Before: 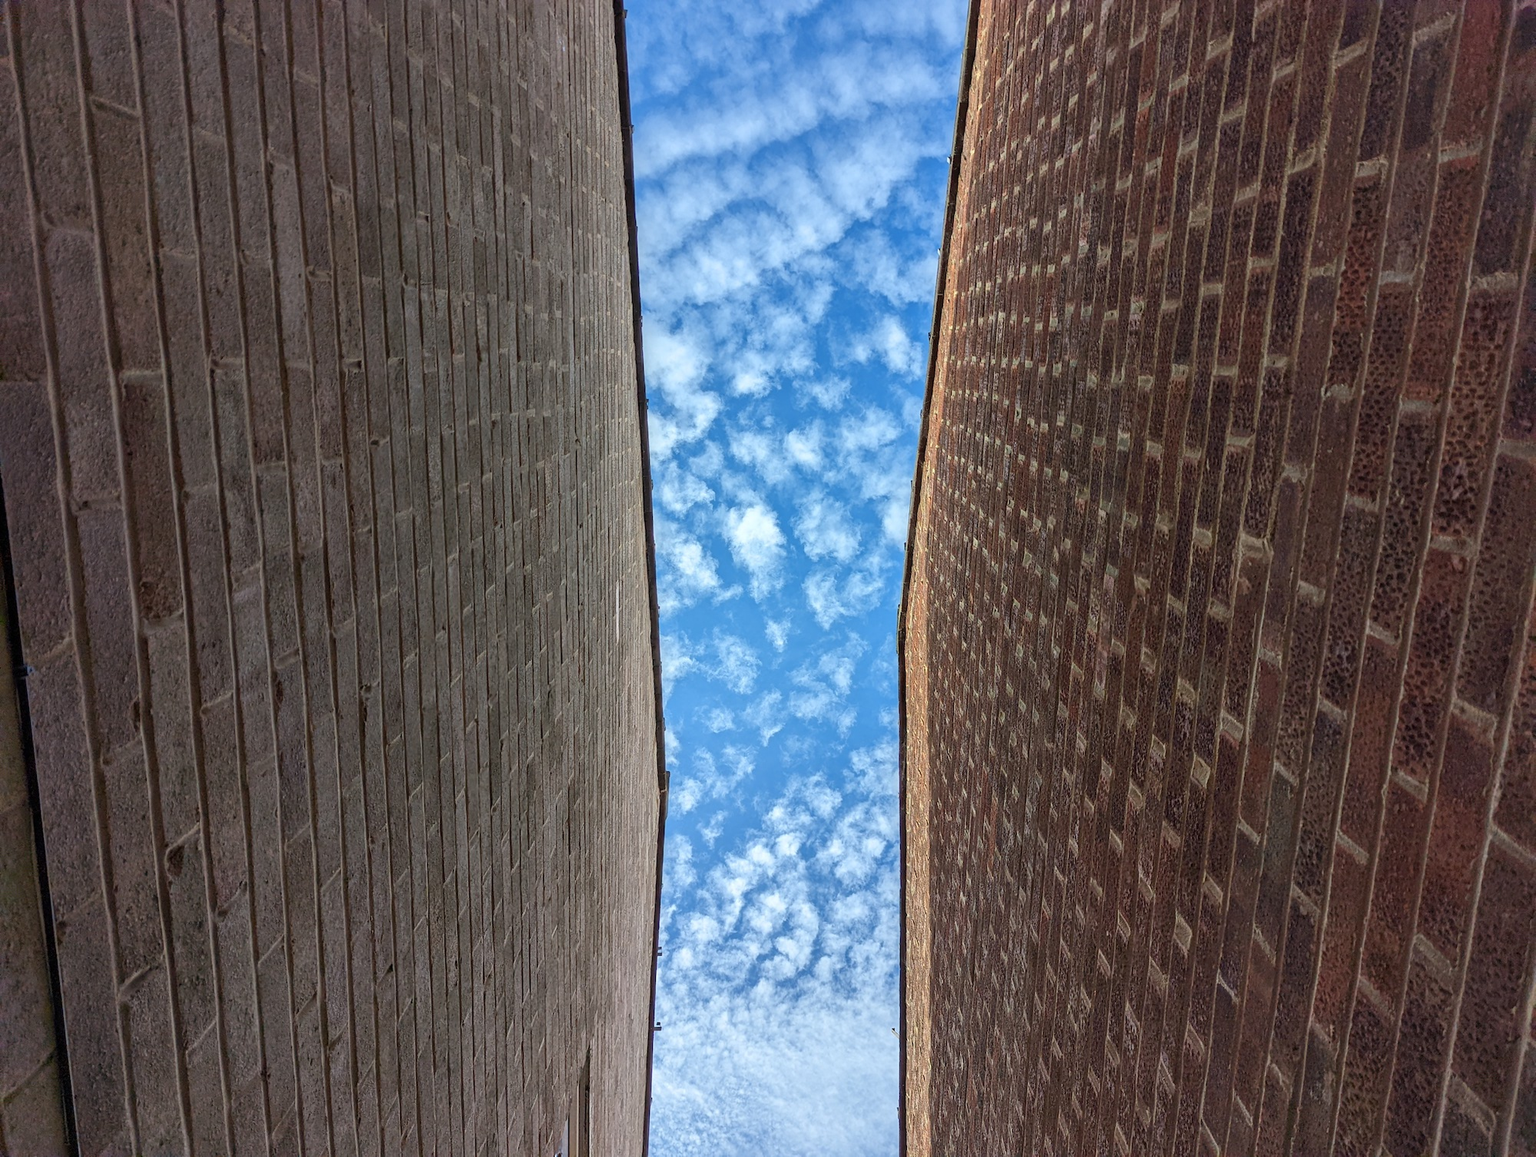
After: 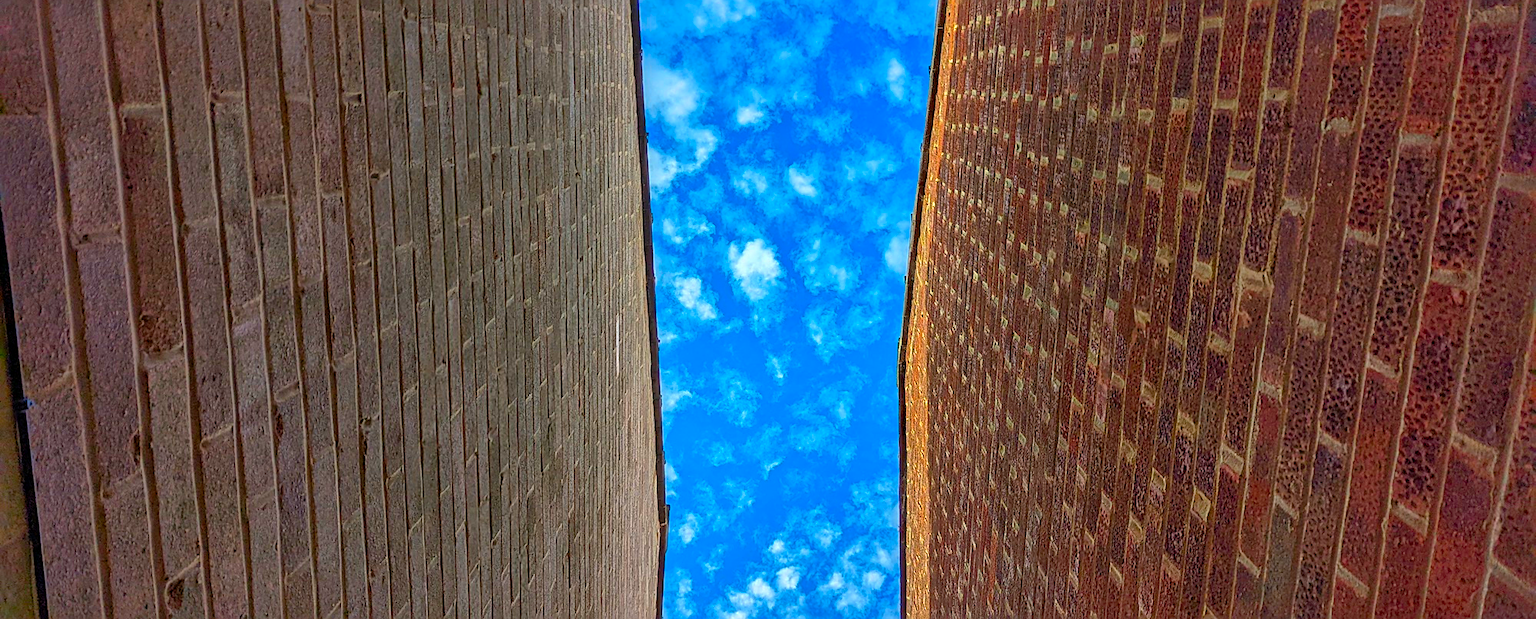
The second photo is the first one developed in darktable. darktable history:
shadows and highlights: on, module defaults
color zones: curves: ch0 [(0, 0.613) (0.01, 0.613) (0.245, 0.448) (0.498, 0.529) (0.642, 0.665) (0.879, 0.777) (0.99, 0.613)]; ch1 [(0, 0) (0.143, 0) (0.286, 0) (0.429, 0) (0.571, 0) (0.714, 0) (0.857, 0)], mix -131.09%
crop and rotate: top 23.043%, bottom 23.437%
contrast brightness saturation: contrast 0.04, saturation 0.16
exposure: black level correction 0.001, compensate highlight preservation false
sharpen: on, module defaults
color balance rgb: perceptual saturation grading › global saturation 25%, global vibrance 20%
